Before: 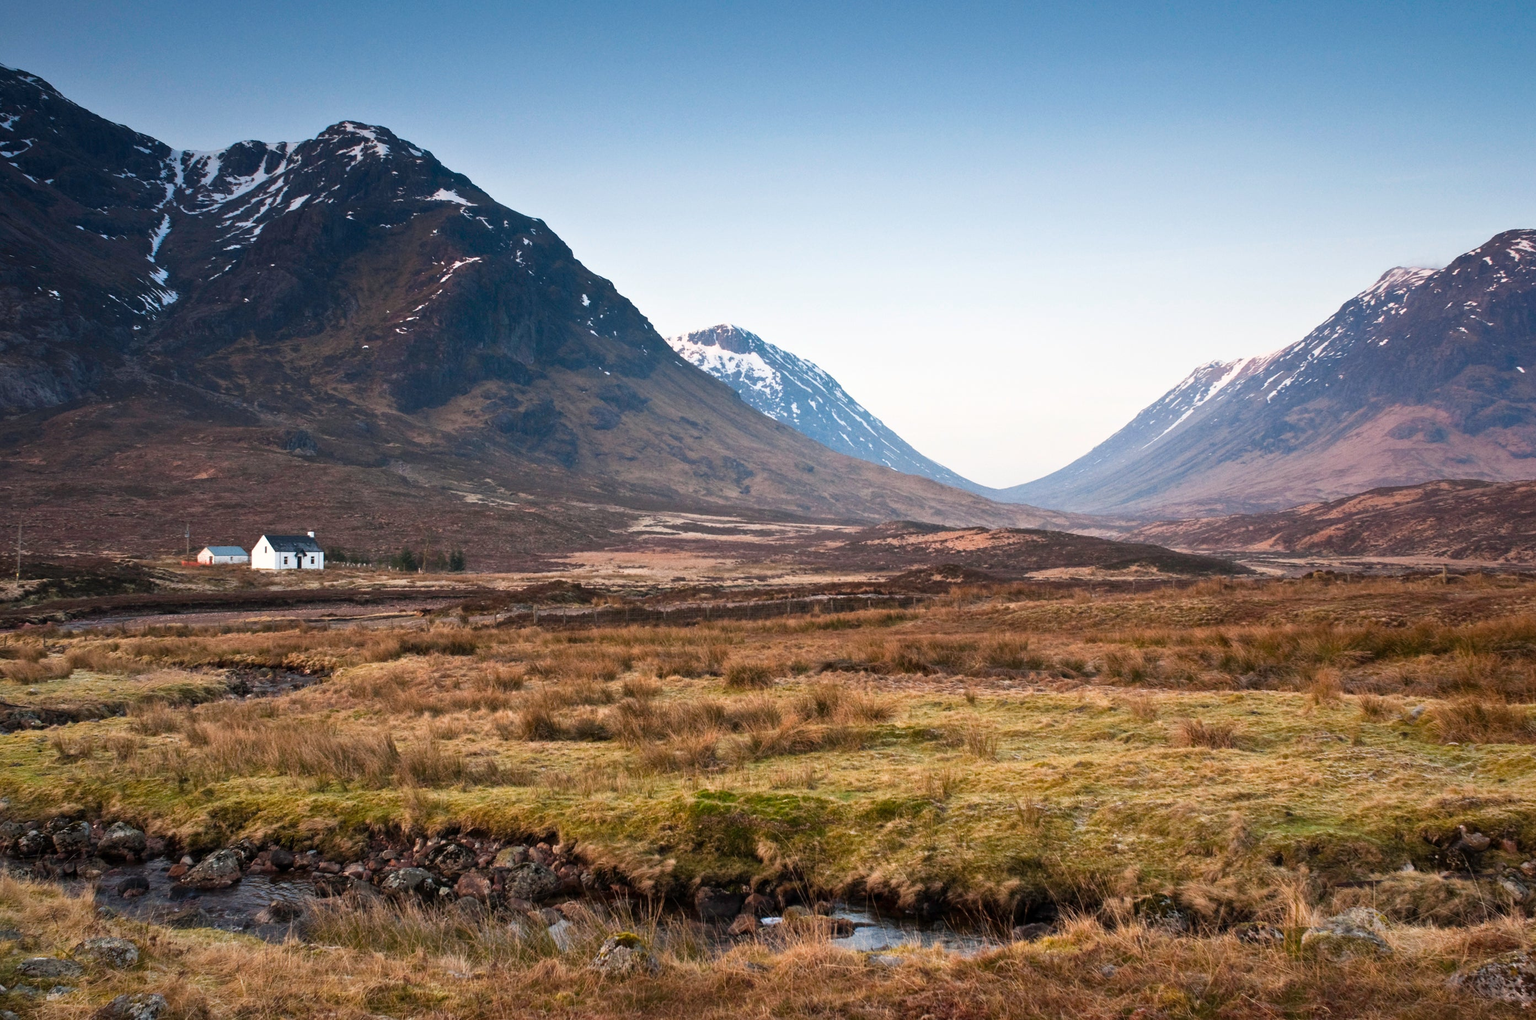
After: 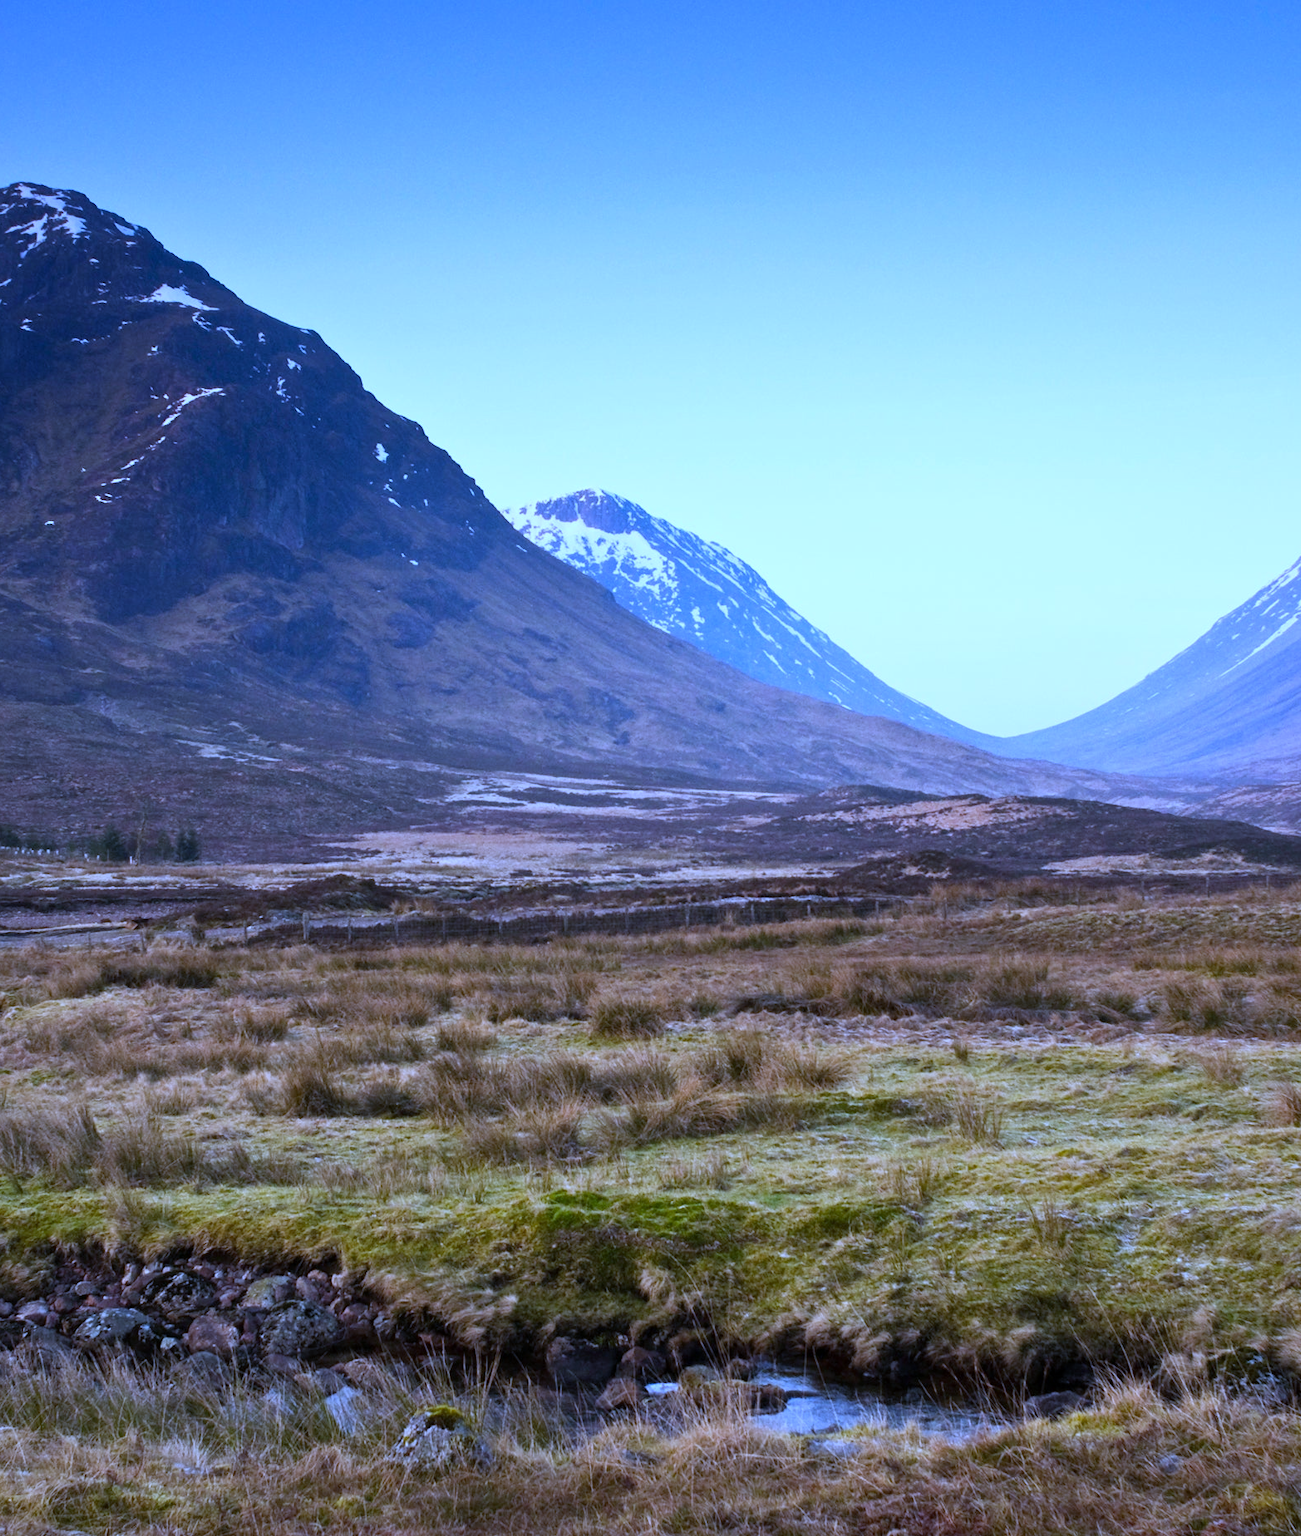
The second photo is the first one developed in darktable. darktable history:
white balance: red 0.766, blue 1.537
crop: left 21.674%, right 22.086%
